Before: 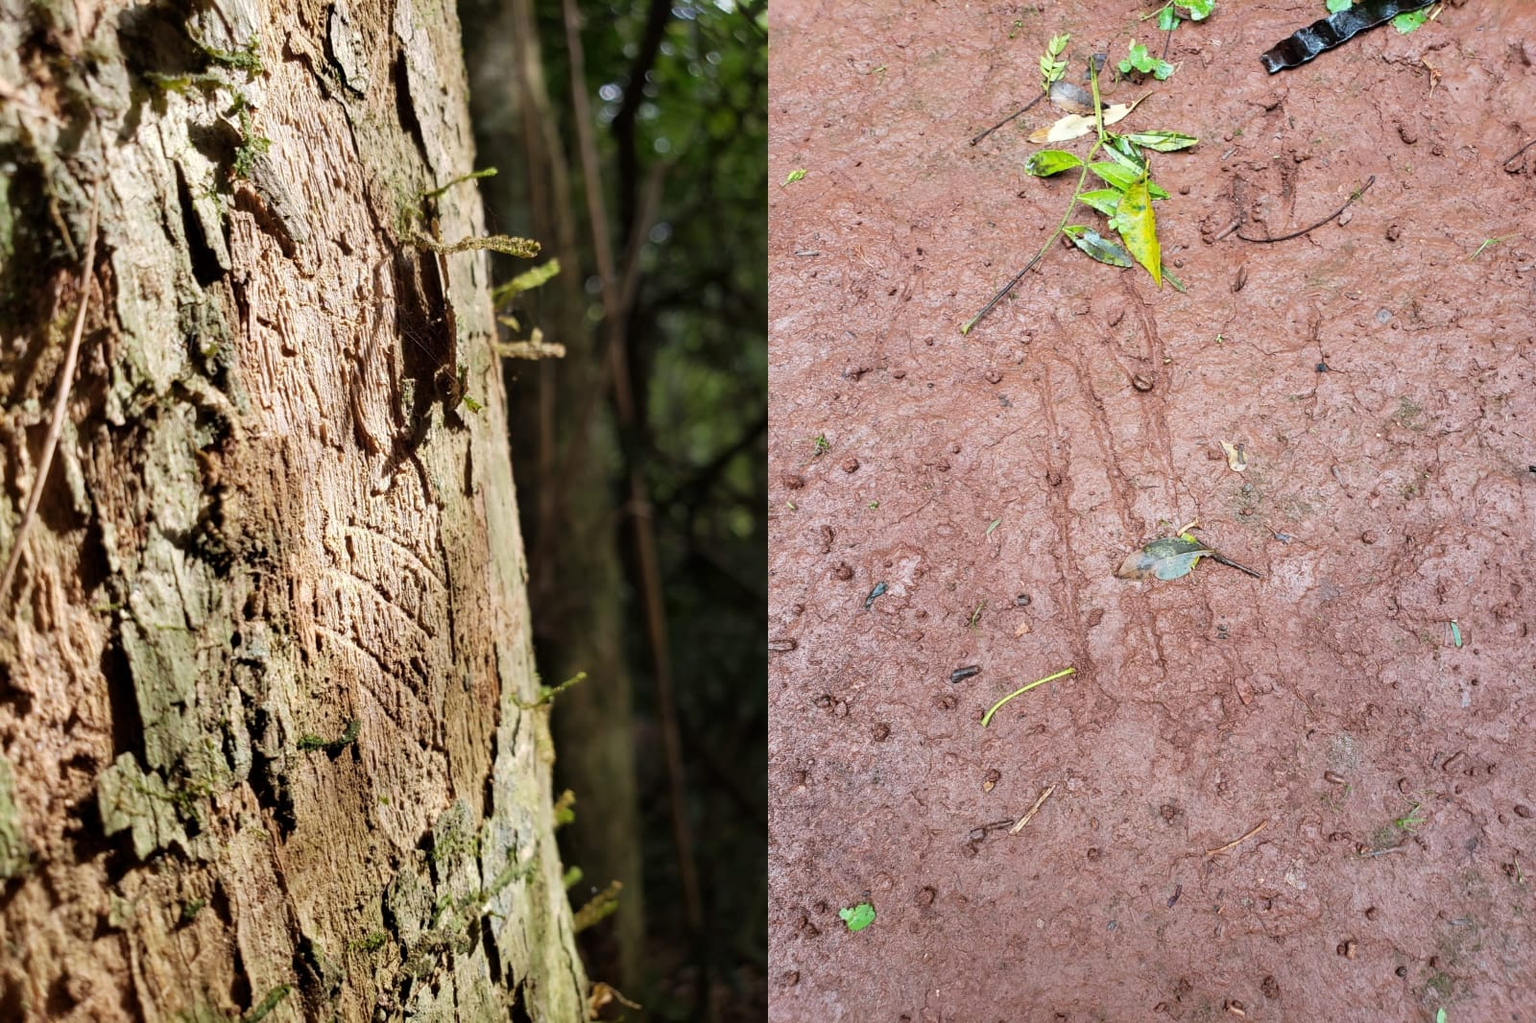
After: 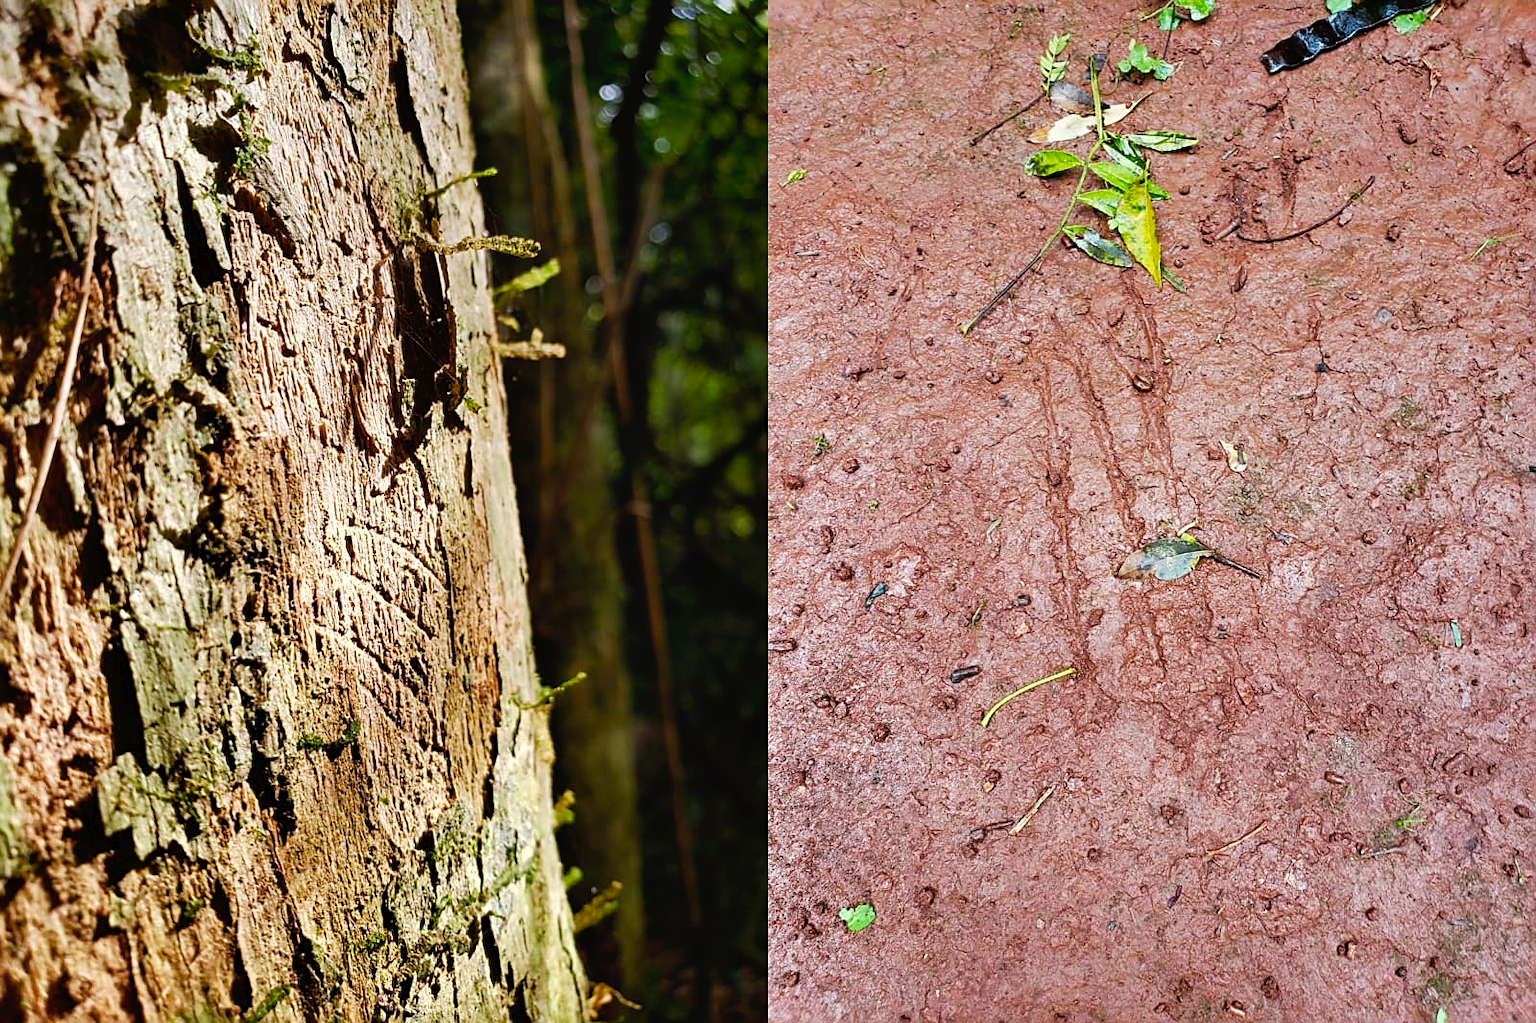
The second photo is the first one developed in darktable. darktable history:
base curve: curves: ch0 [(0, 0) (0.283, 0.295) (1, 1)], preserve colors none
tone curve: curves: ch0 [(0, 0) (0.003, 0.019) (0.011, 0.019) (0.025, 0.022) (0.044, 0.026) (0.069, 0.032) (0.1, 0.052) (0.136, 0.081) (0.177, 0.123) (0.224, 0.17) (0.277, 0.219) (0.335, 0.276) (0.399, 0.344) (0.468, 0.421) (0.543, 0.508) (0.623, 0.604) (0.709, 0.705) (0.801, 0.797) (0.898, 0.894) (1, 1)], preserve colors none
sharpen: on, module defaults
graduated density: on, module defaults
shadows and highlights: low approximation 0.01, soften with gaussian
color balance rgb: perceptual saturation grading › global saturation 25%, perceptual saturation grading › highlights -50%, perceptual saturation grading › shadows 30%, perceptual brilliance grading › global brilliance 12%, global vibrance 20%
